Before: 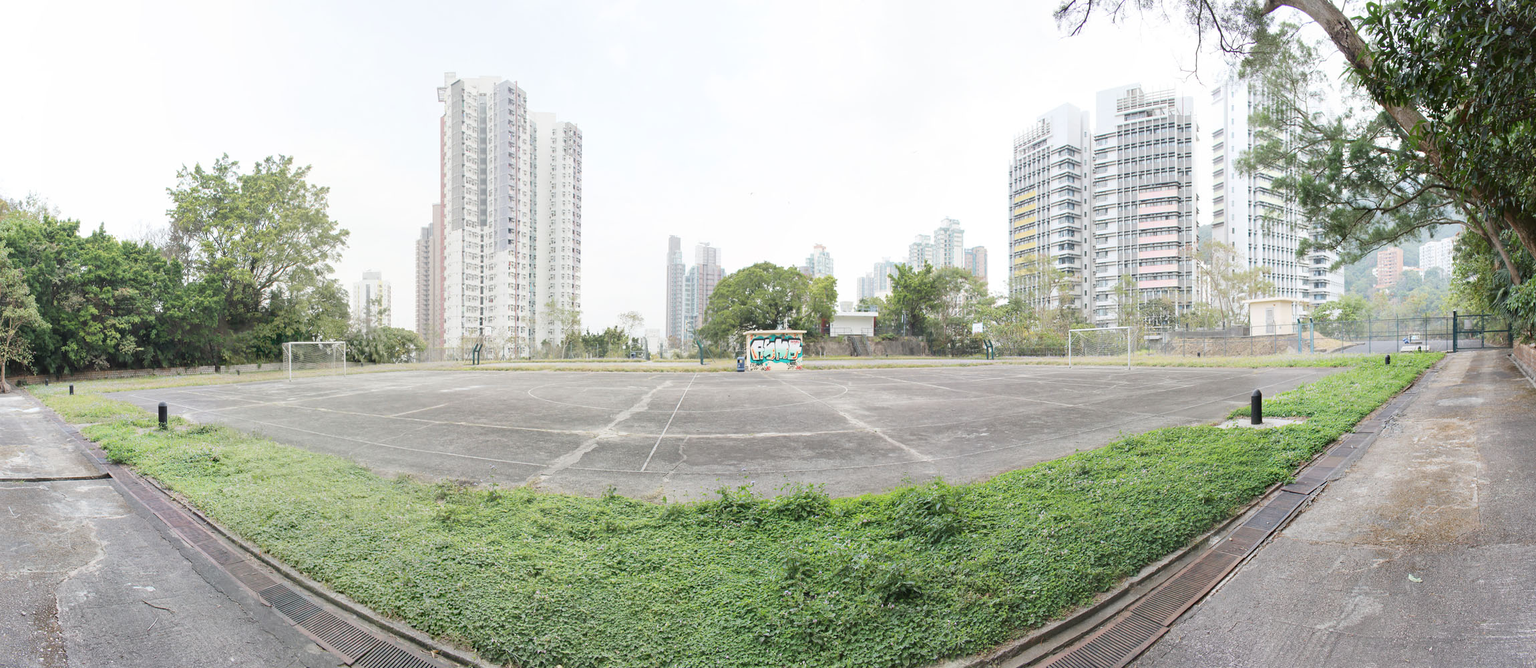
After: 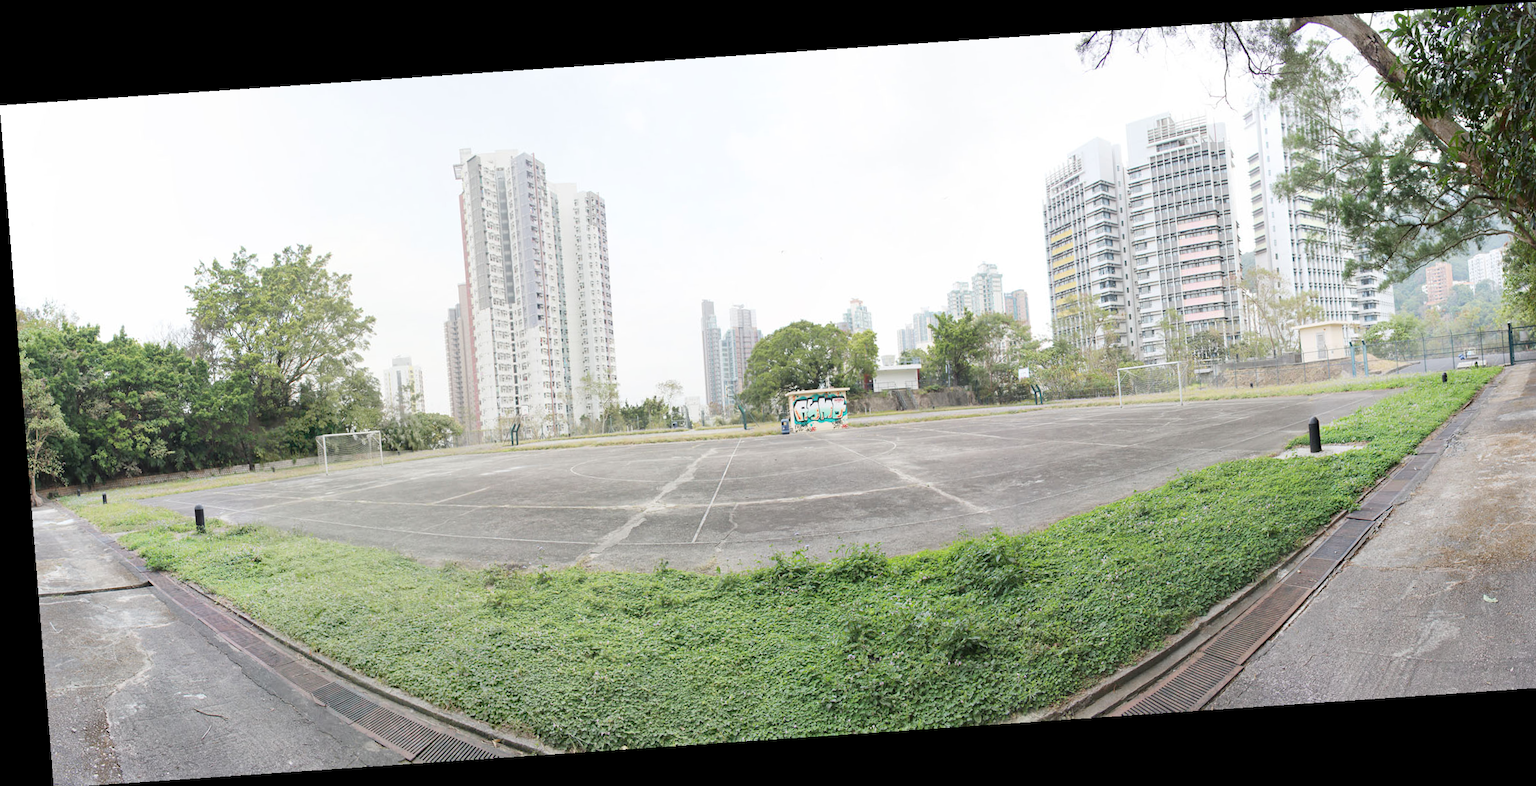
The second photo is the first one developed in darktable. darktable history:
rotate and perspective: rotation -4.2°, shear 0.006, automatic cropping off
crop and rotate: right 5.167%
